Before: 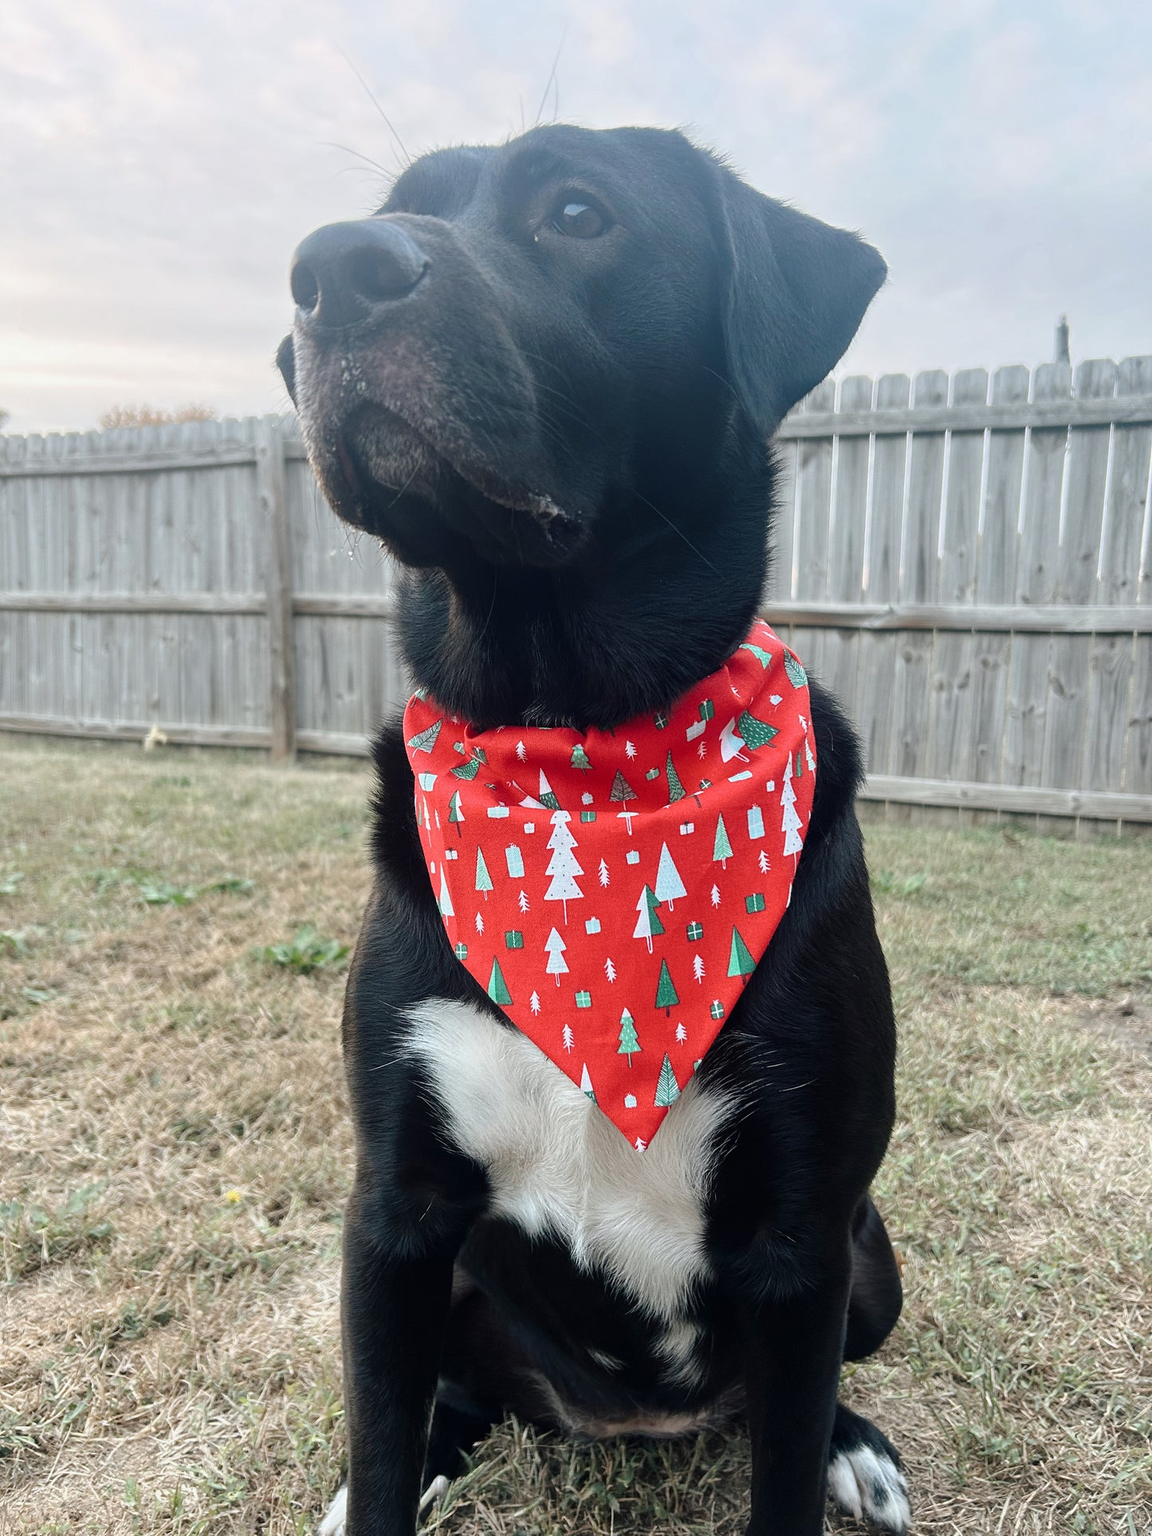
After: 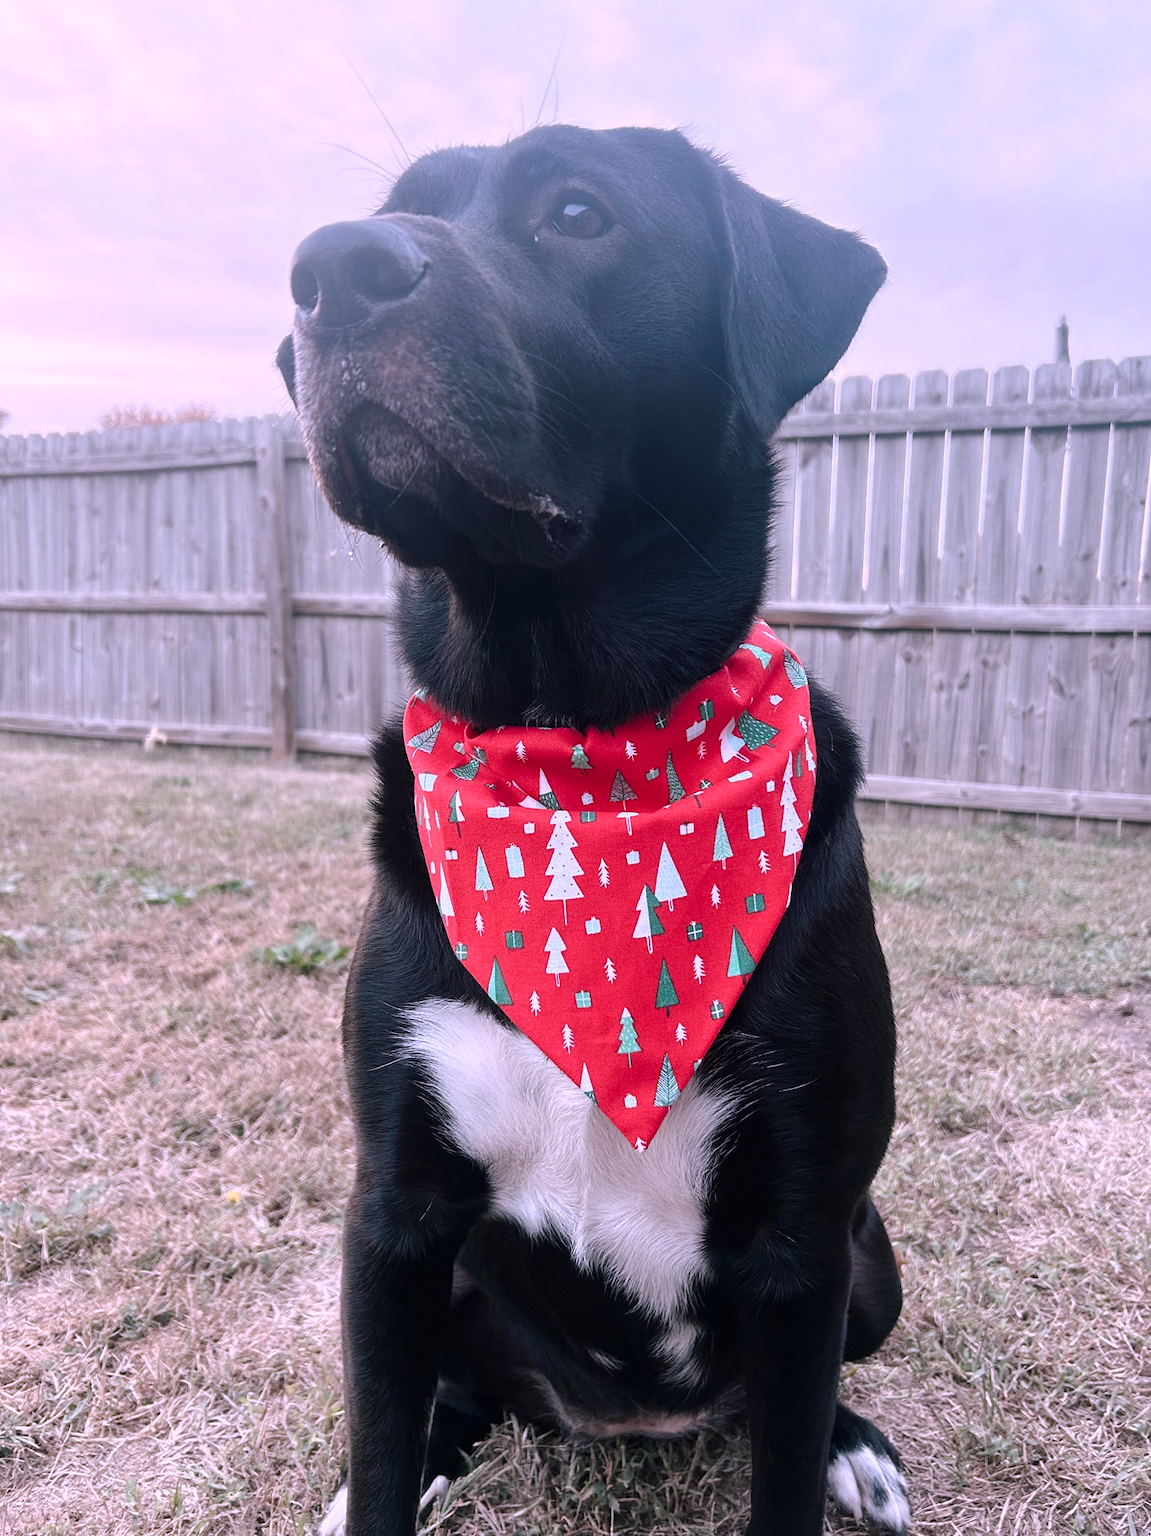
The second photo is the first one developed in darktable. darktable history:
shadows and highlights: shadows -10, white point adjustment 1.5, highlights 10
color correction: highlights a* 15.46, highlights b* -20.56
